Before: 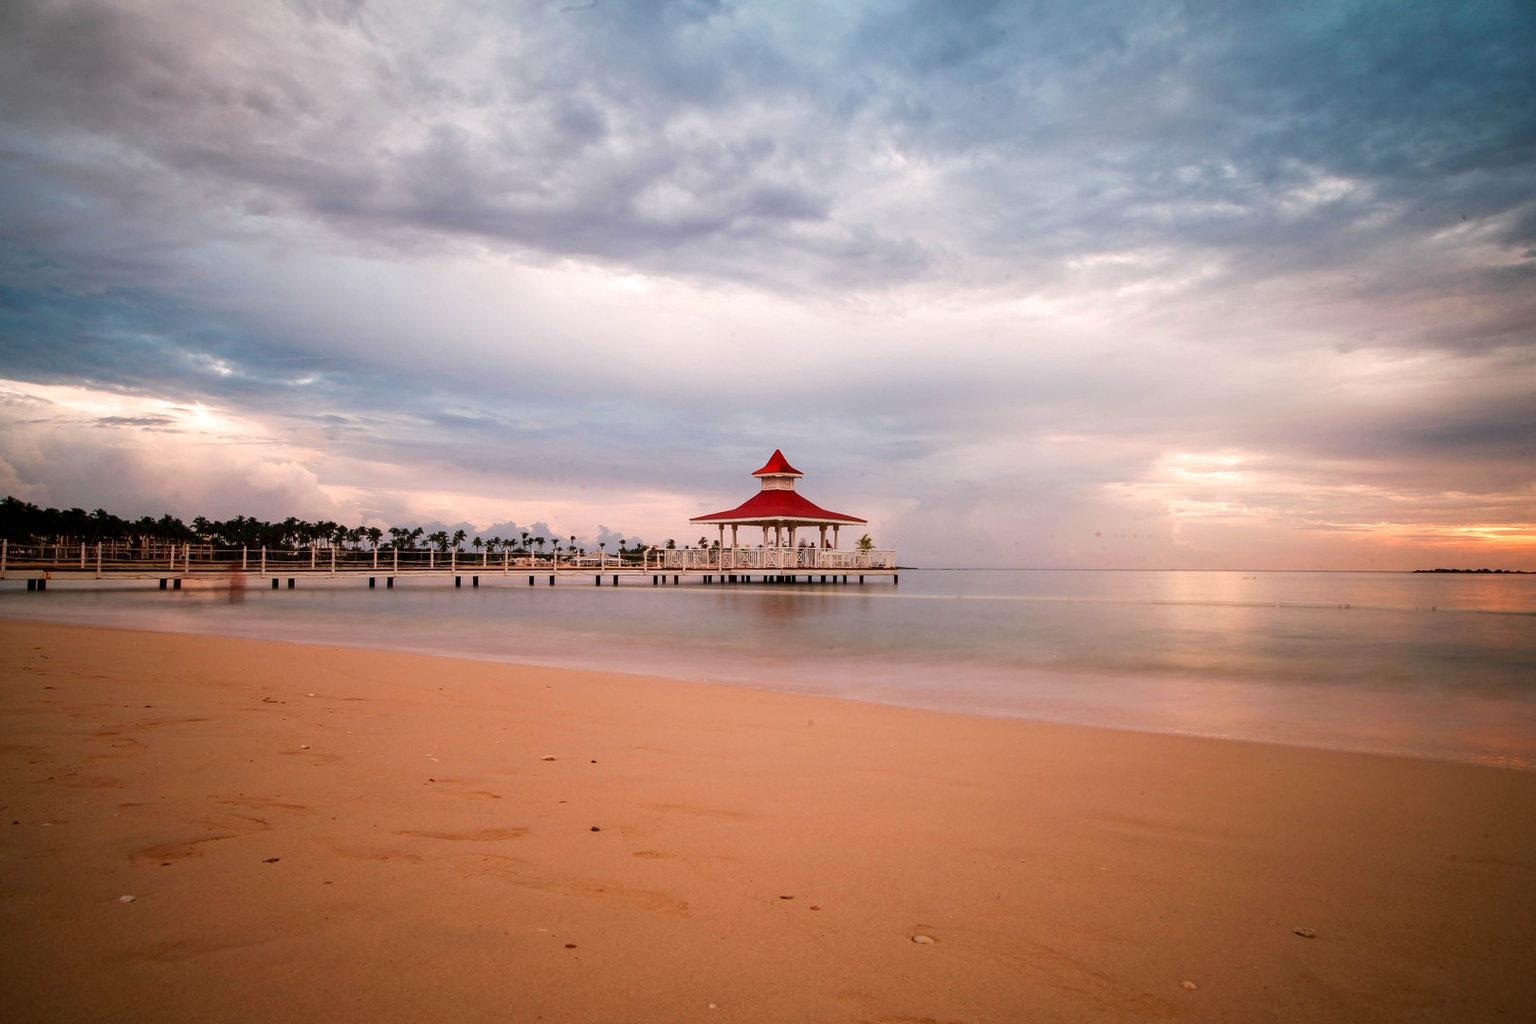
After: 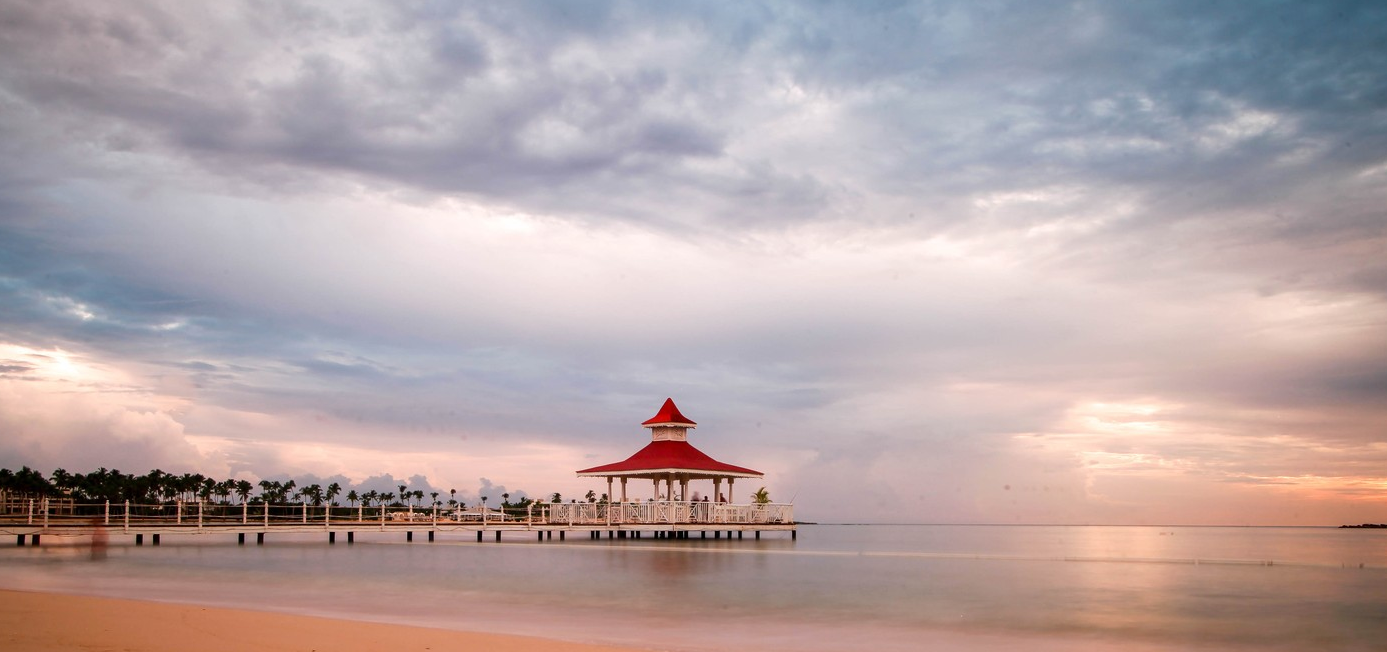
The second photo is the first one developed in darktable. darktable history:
crop and rotate: left 9.375%, top 7.1%, right 4.953%, bottom 32.474%
